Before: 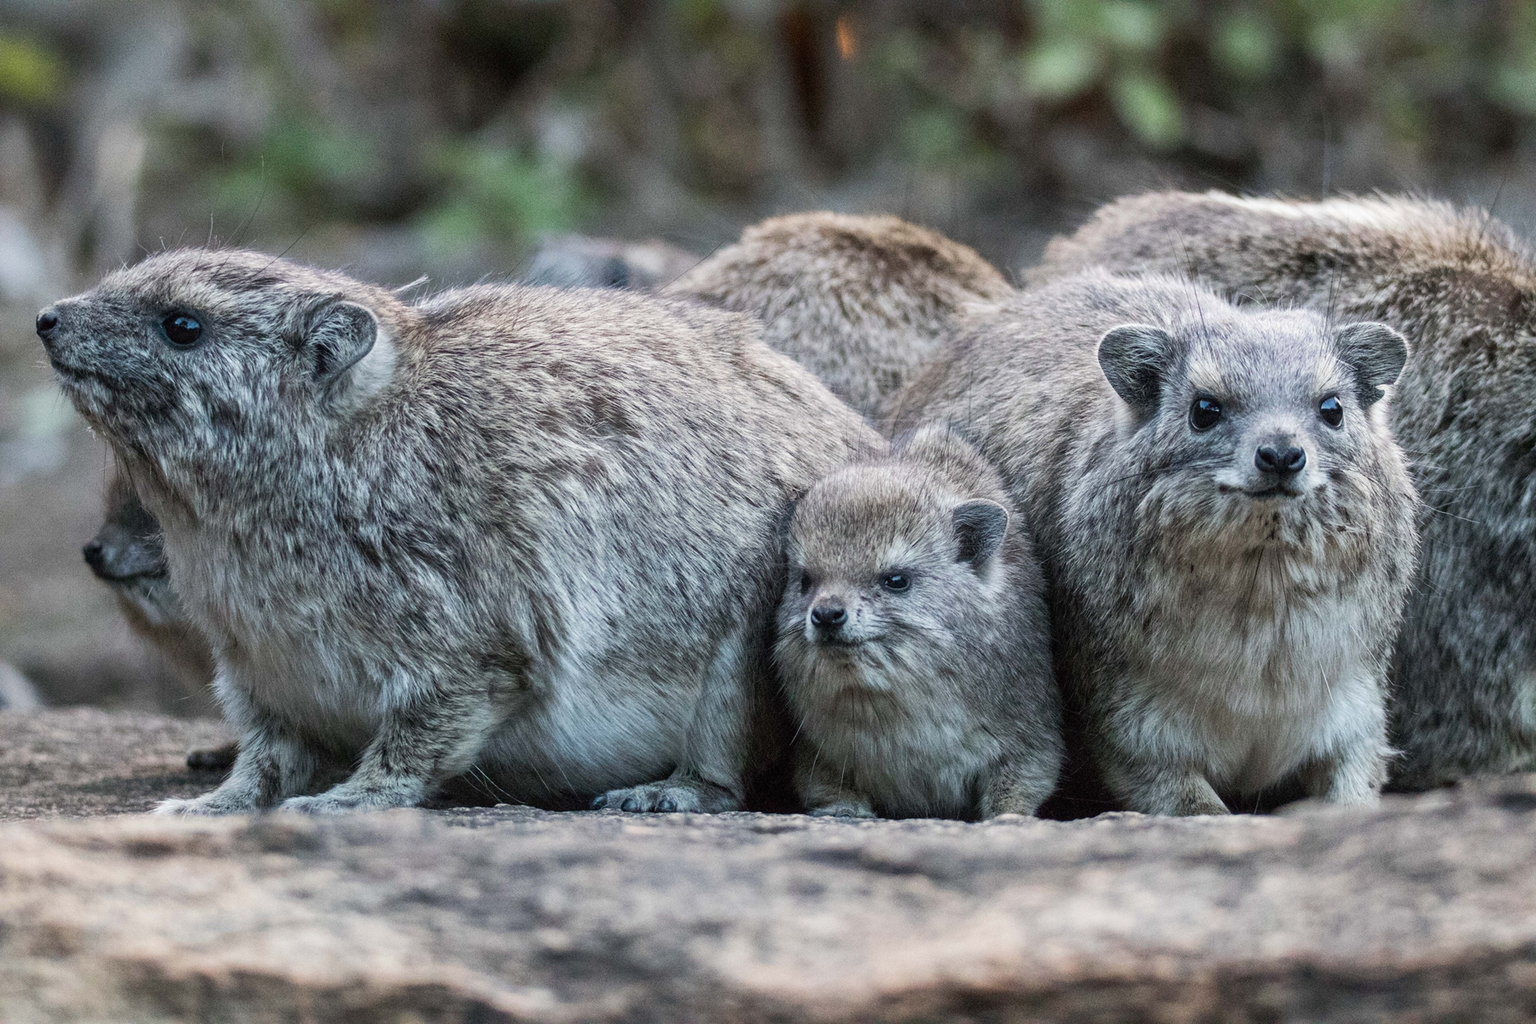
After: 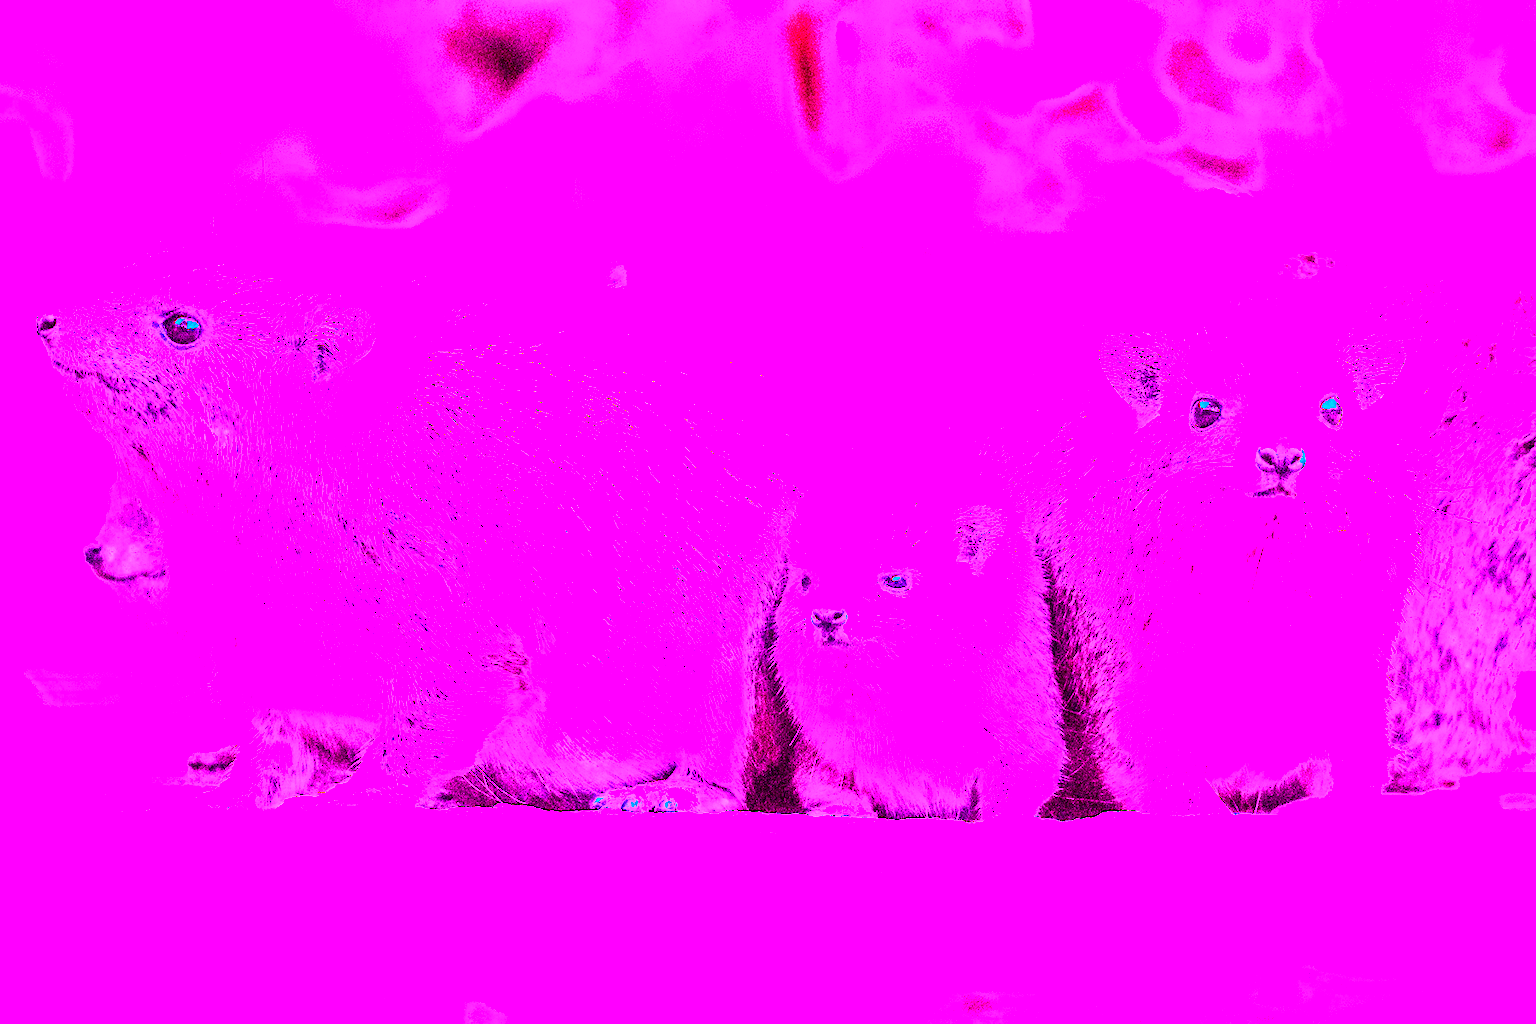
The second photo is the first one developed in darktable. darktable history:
contrast equalizer: y [[0.524, 0.538, 0.547, 0.548, 0.538, 0.524], [0.5 ×6], [0.5 ×6], [0 ×6], [0 ×6]]
tone curve: curves: ch0 [(0, 0.012) (0.056, 0.046) (0.218, 0.213) (0.606, 0.62) (0.82, 0.846) (1, 1)]; ch1 [(0, 0) (0.226, 0.261) (0.403, 0.437) (0.469, 0.472) (0.495, 0.499) (0.508, 0.503) (0.545, 0.555) (0.59, 0.598) (0.686, 0.728) (1, 1)]; ch2 [(0, 0) (0.269, 0.299) (0.459, 0.45) (0.498, 0.499) (0.523, 0.512) (0.568, 0.558) (0.634, 0.617) (0.698, 0.677) (0.806, 0.769) (1, 1)], color space Lab, independent channels, preserve colors none
white balance: red 8, blue 8
